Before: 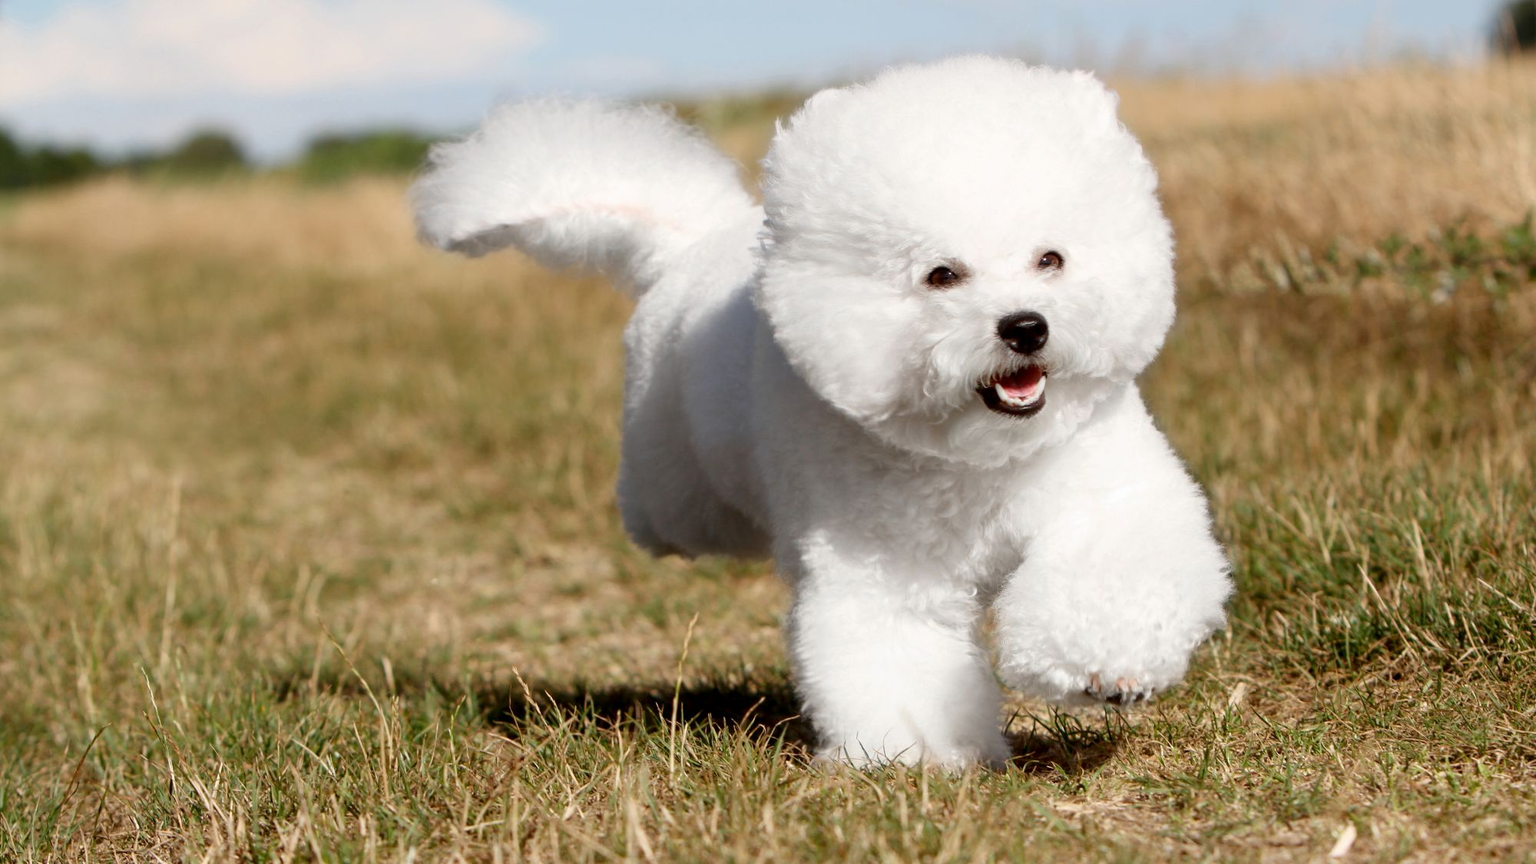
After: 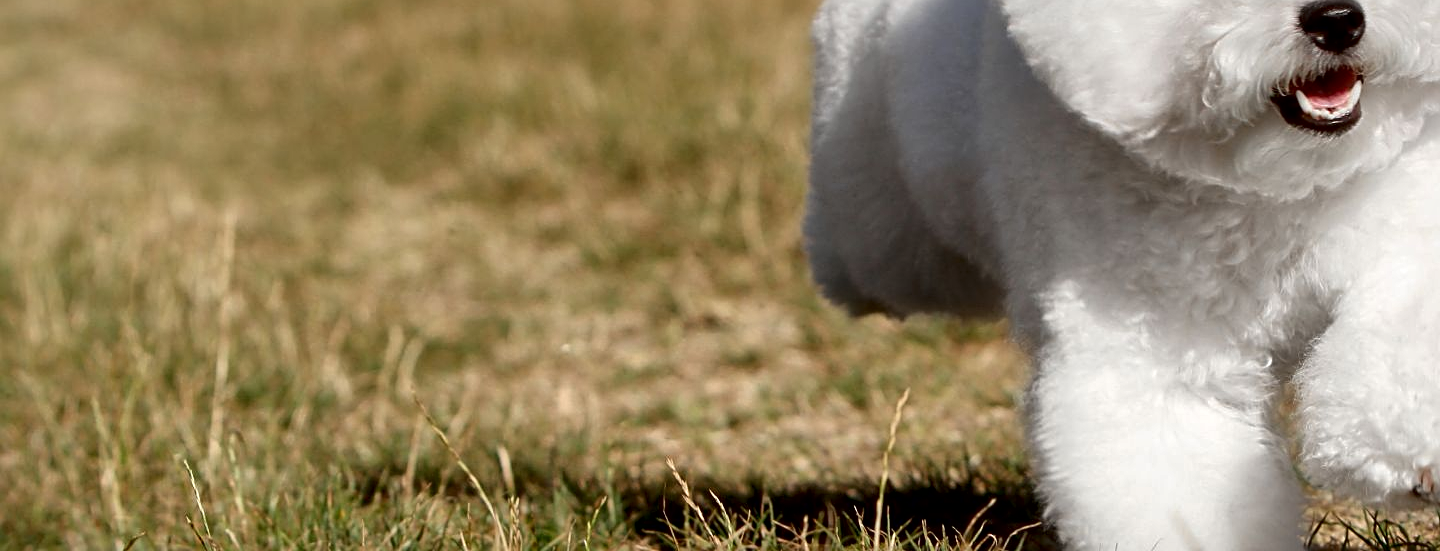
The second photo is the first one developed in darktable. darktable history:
sharpen: on, module defaults
exposure: compensate highlight preservation false
crop: top 36.444%, right 27.956%, bottom 14.491%
shadows and highlights: shadows -20.58, white point adjustment -1.88, highlights -35.21
local contrast: mode bilateral grid, contrast 26, coarseness 60, detail 152%, midtone range 0.2
